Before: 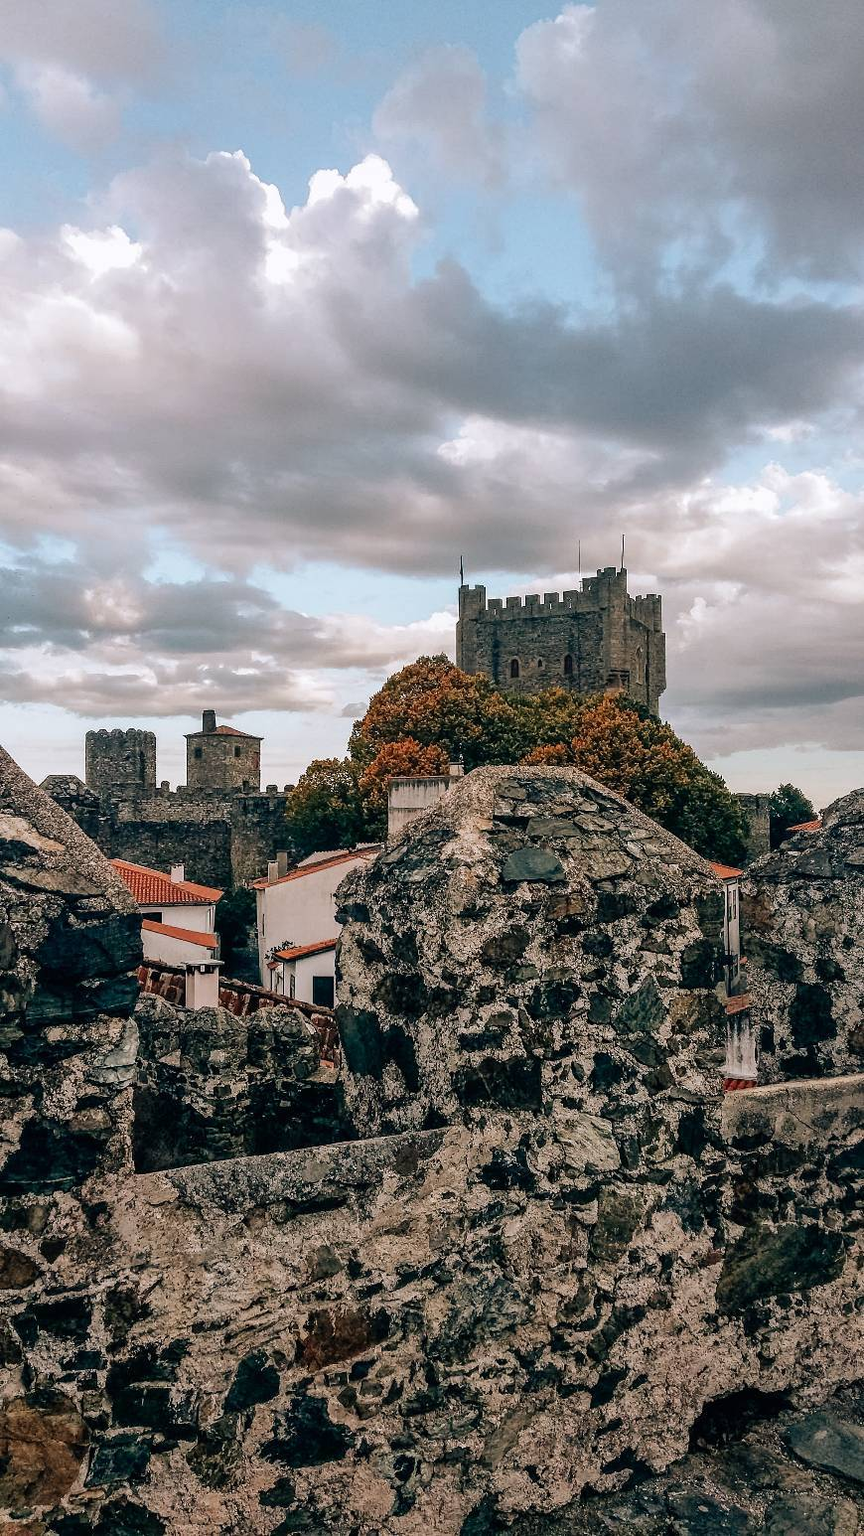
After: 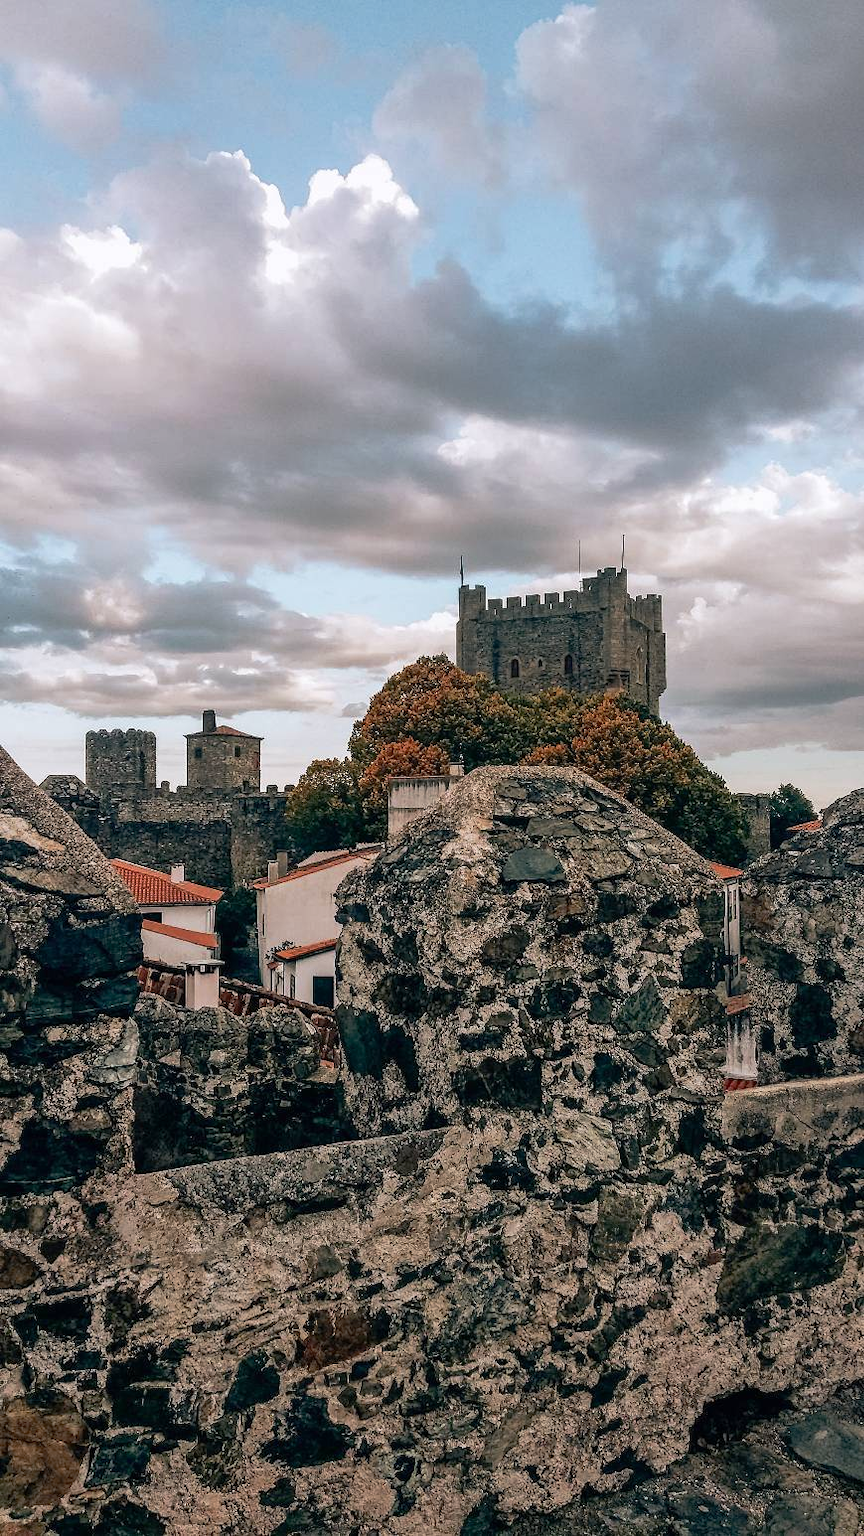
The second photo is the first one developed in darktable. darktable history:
tone curve: curves: ch0 [(0, 0) (0.15, 0.17) (0.452, 0.437) (0.611, 0.588) (0.751, 0.749) (1, 1)]; ch1 [(0, 0) (0.325, 0.327) (0.412, 0.45) (0.453, 0.484) (0.5, 0.501) (0.541, 0.55) (0.617, 0.612) (0.695, 0.697) (1, 1)]; ch2 [(0, 0) (0.386, 0.397) (0.452, 0.459) (0.505, 0.498) (0.524, 0.547) (0.574, 0.566) (0.633, 0.641) (1, 1)], preserve colors none
